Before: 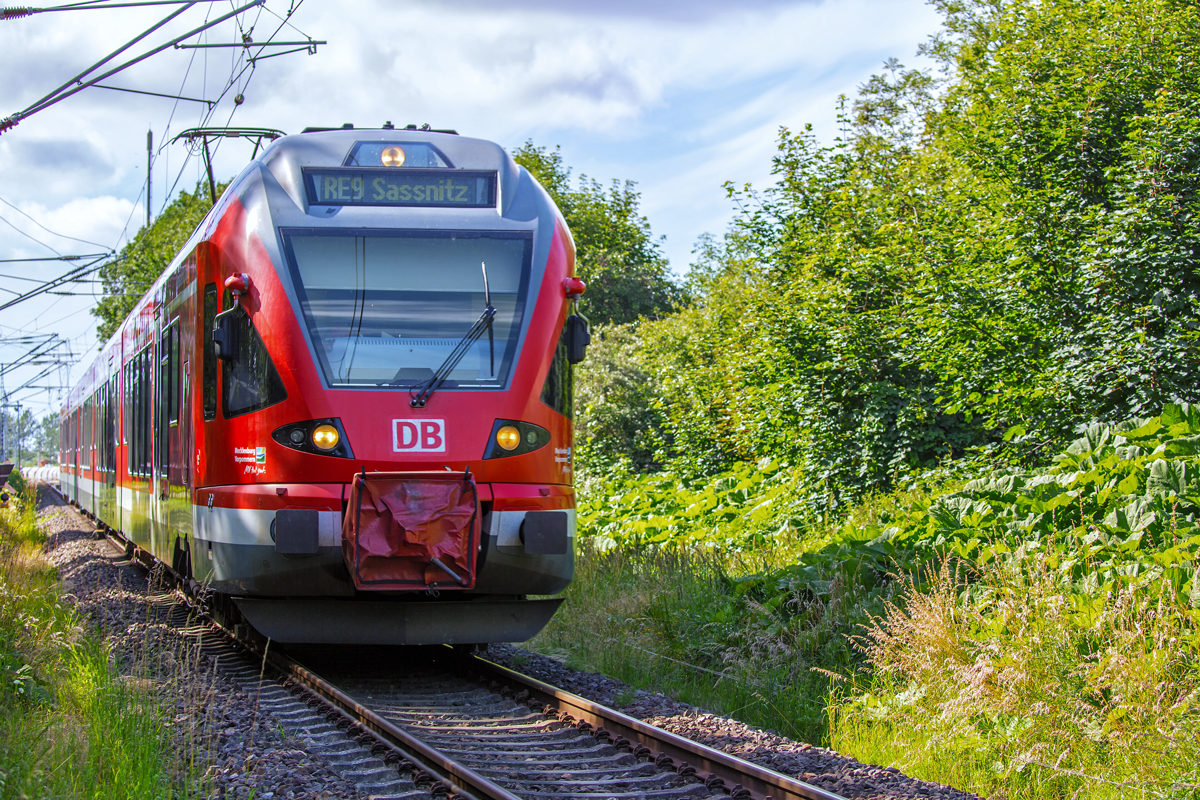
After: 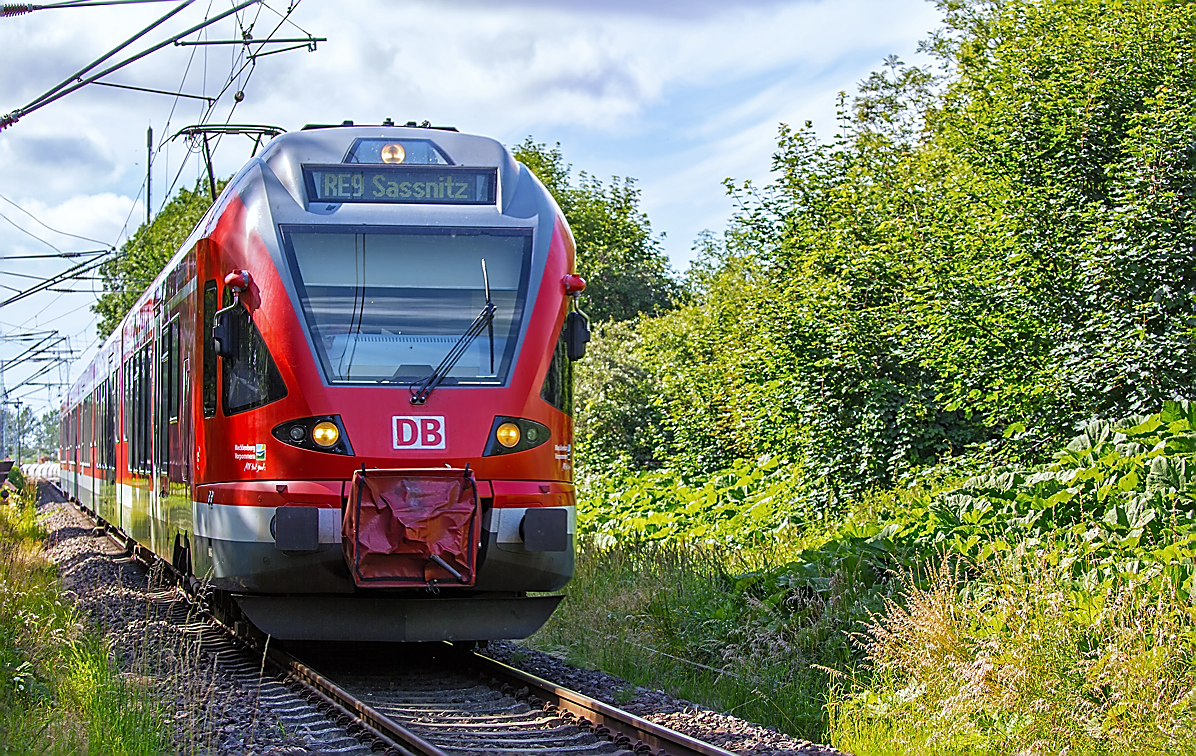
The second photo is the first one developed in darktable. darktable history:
crop: top 0.397%, right 0.259%, bottom 5.096%
sharpen: radius 1.42, amount 1.262, threshold 0.809
